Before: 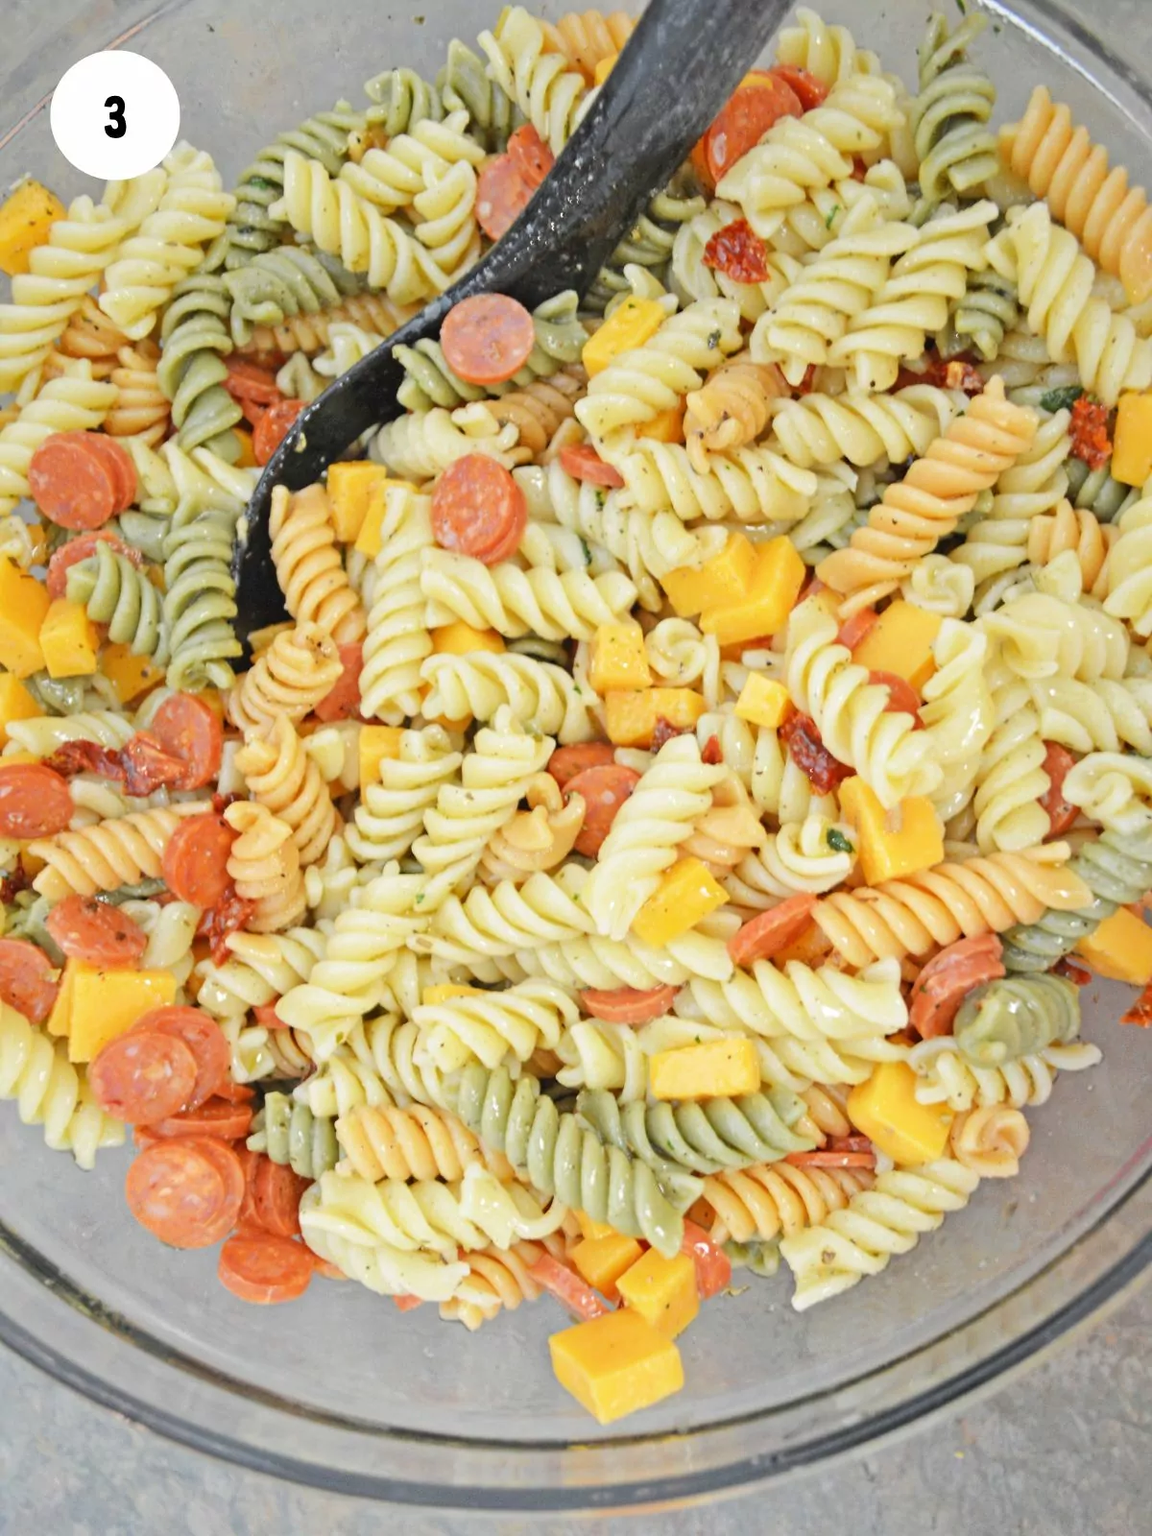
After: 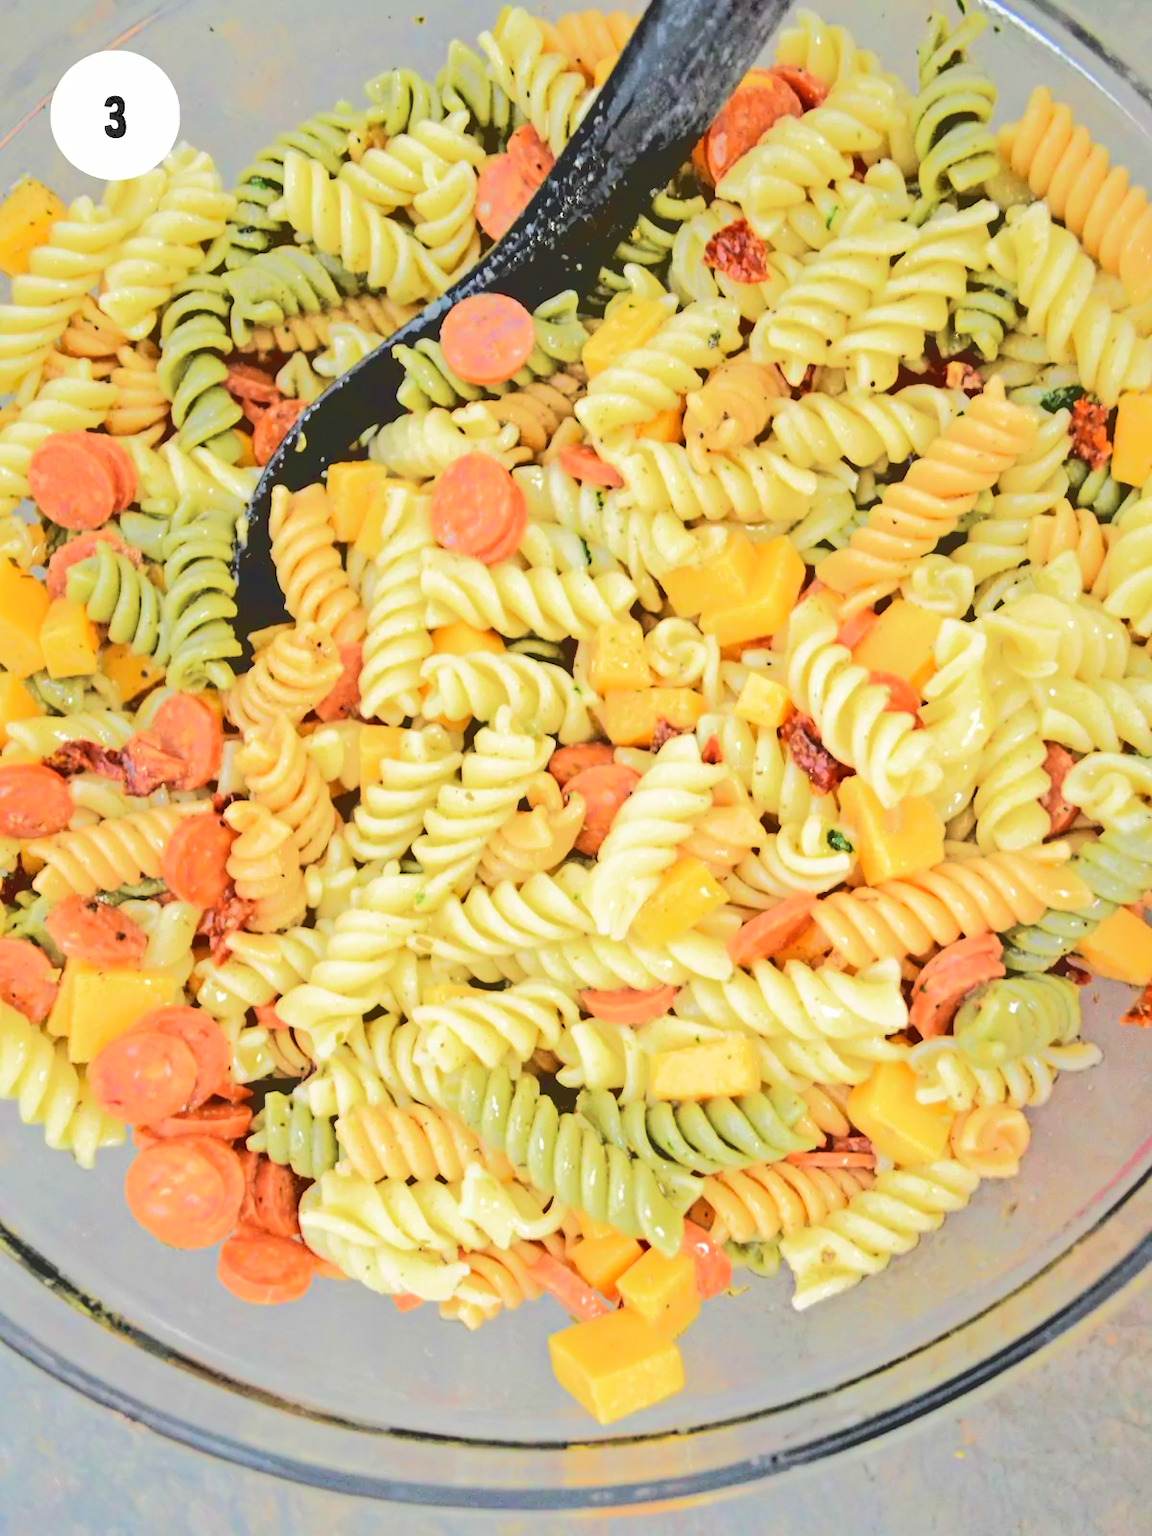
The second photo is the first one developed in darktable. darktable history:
base curve: curves: ch0 [(0.065, 0.026) (0.236, 0.358) (0.53, 0.546) (0.777, 0.841) (0.924, 0.992)], preserve colors average RGB
velvia: strength 67.07%, mid-tones bias 0.972
